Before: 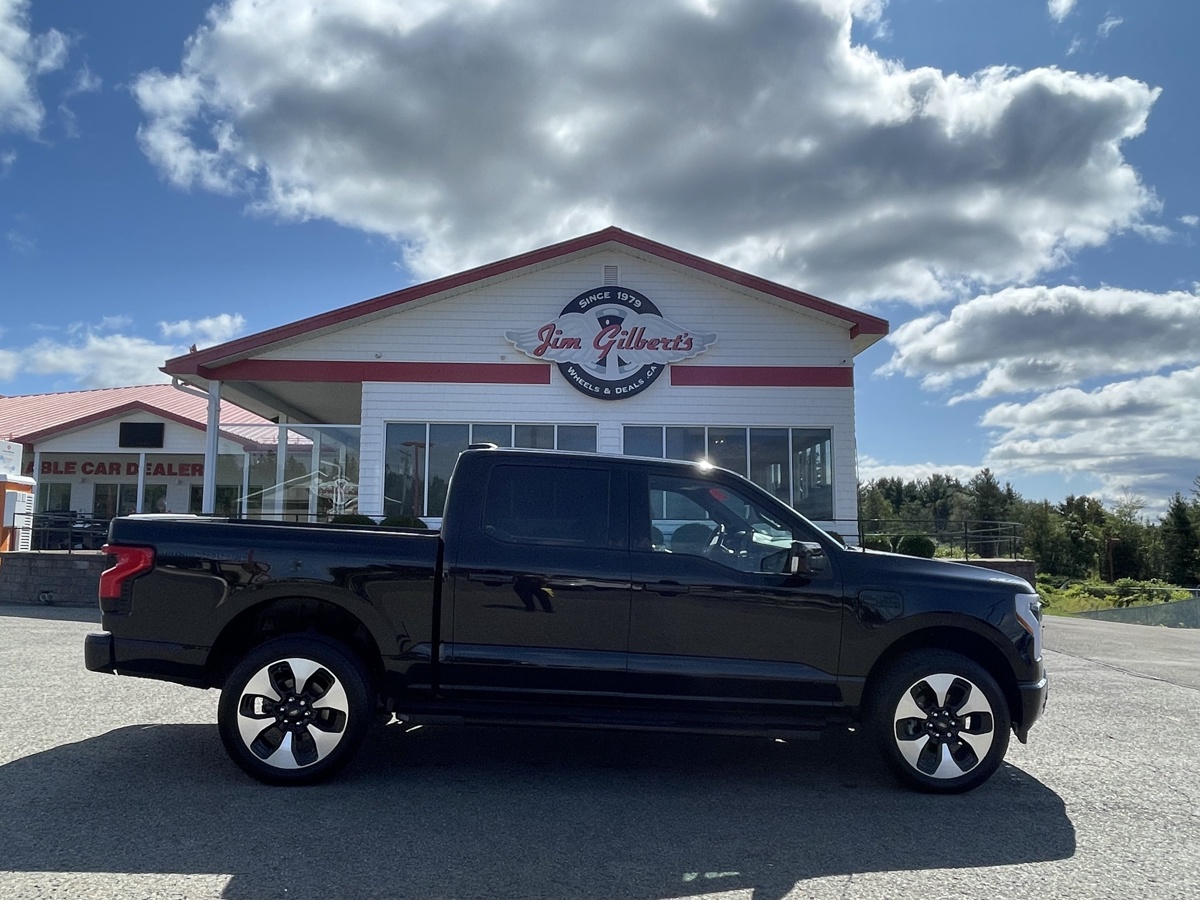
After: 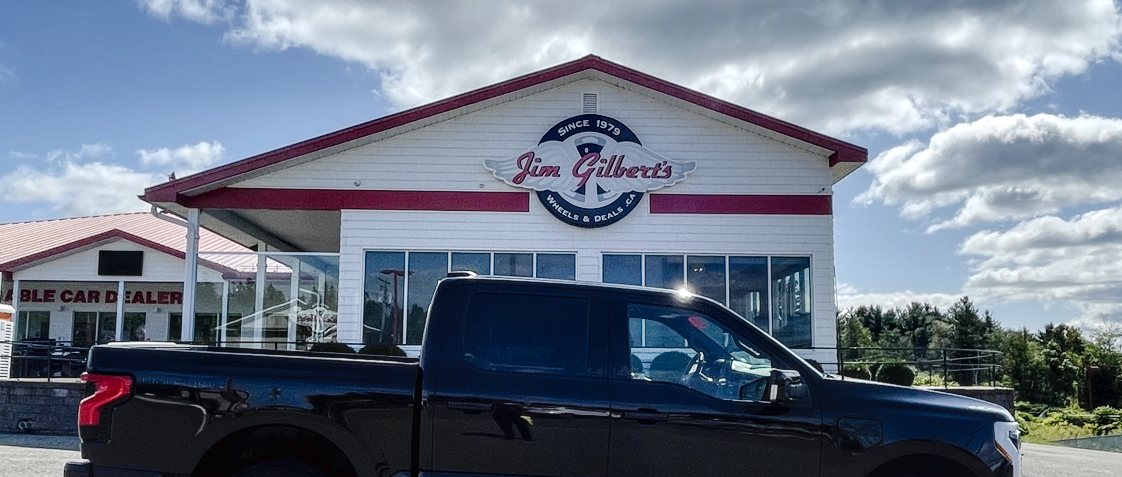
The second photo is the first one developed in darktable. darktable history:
local contrast: detail 142%
crop: left 1.772%, top 19.195%, right 4.669%, bottom 27.787%
tone curve: curves: ch0 [(0, 0) (0.003, 0.031) (0.011, 0.033) (0.025, 0.038) (0.044, 0.049) (0.069, 0.059) (0.1, 0.071) (0.136, 0.093) (0.177, 0.142) (0.224, 0.204) (0.277, 0.292) (0.335, 0.387) (0.399, 0.484) (0.468, 0.567) (0.543, 0.643) (0.623, 0.712) (0.709, 0.776) (0.801, 0.837) (0.898, 0.903) (1, 1)], preserve colors none
